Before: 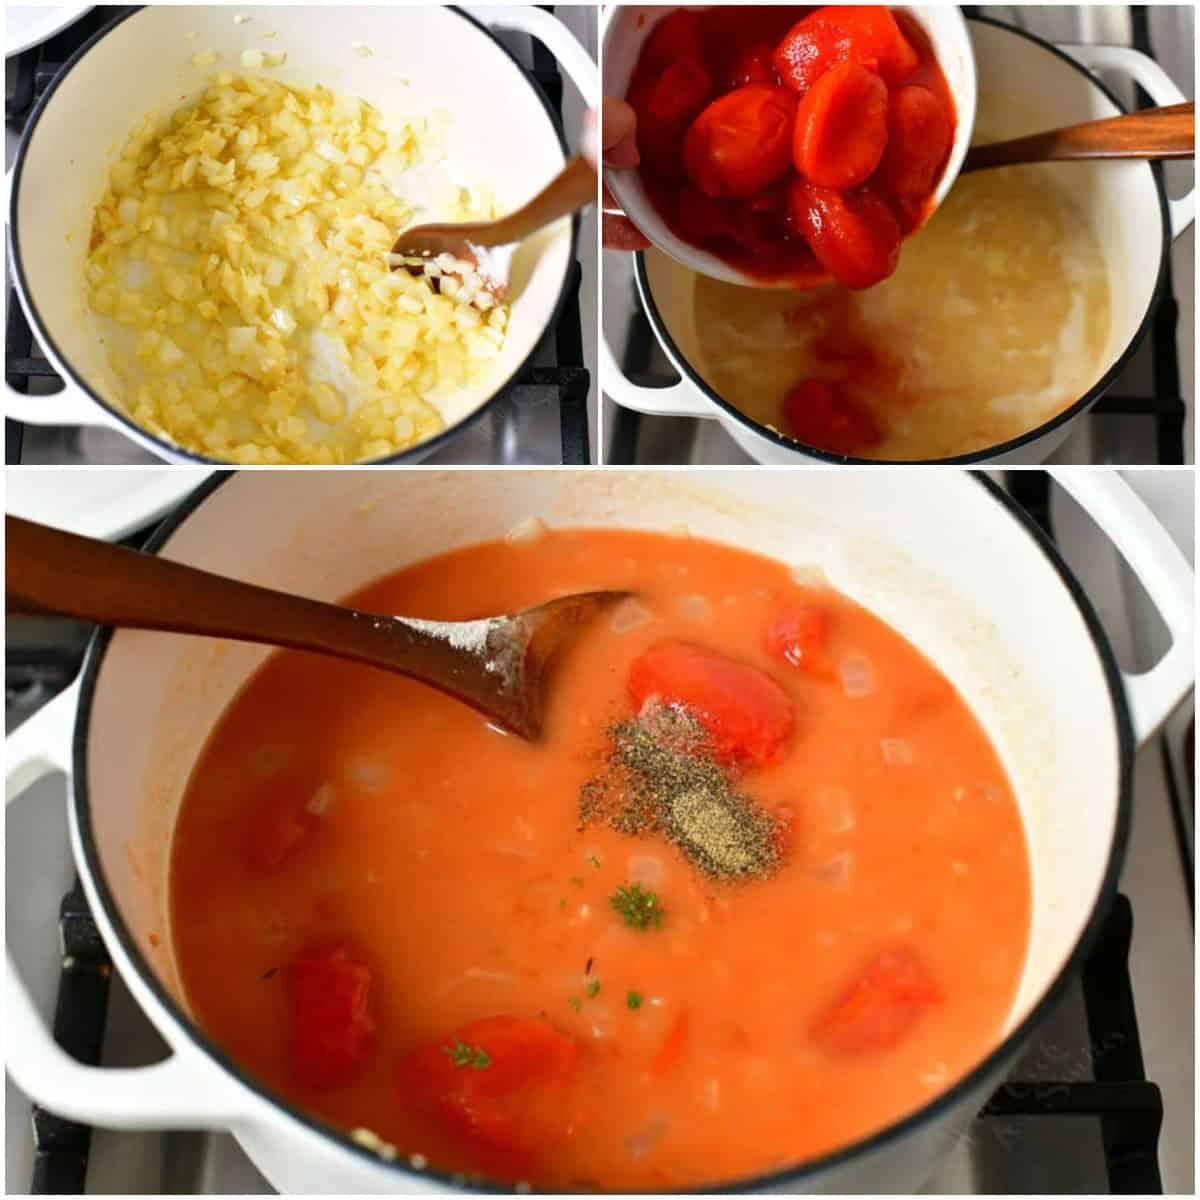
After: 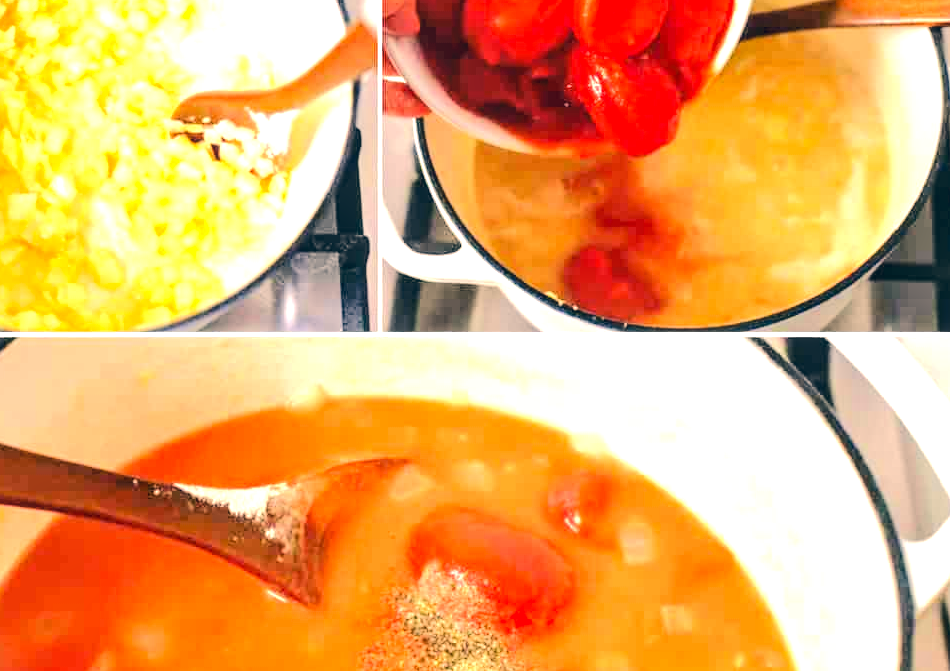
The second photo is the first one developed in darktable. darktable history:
color correction: highlights a* 10.35, highlights b* 14.46, shadows a* -10.15, shadows b* -14.87
local contrast: on, module defaults
exposure: exposure 1 EV, compensate highlight preservation false
crop: left 18.403%, top 11.084%, right 2.38%, bottom 32.939%
tone equalizer: -7 EV 0.143 EV, -6 EV 0.588 EV, -5 EV 1.15 EV, -4 EV 1.37 EV, -3 EV 1.13 EV, -2 EV 0.6 EV, -1 EV 0.157 EV, edges refinement/feathering 500, mask exposure compensation -1.57 EV, preserve details no
vignetting: fall-off start 116.09%, fall-off radius 59.06%, unbound false
